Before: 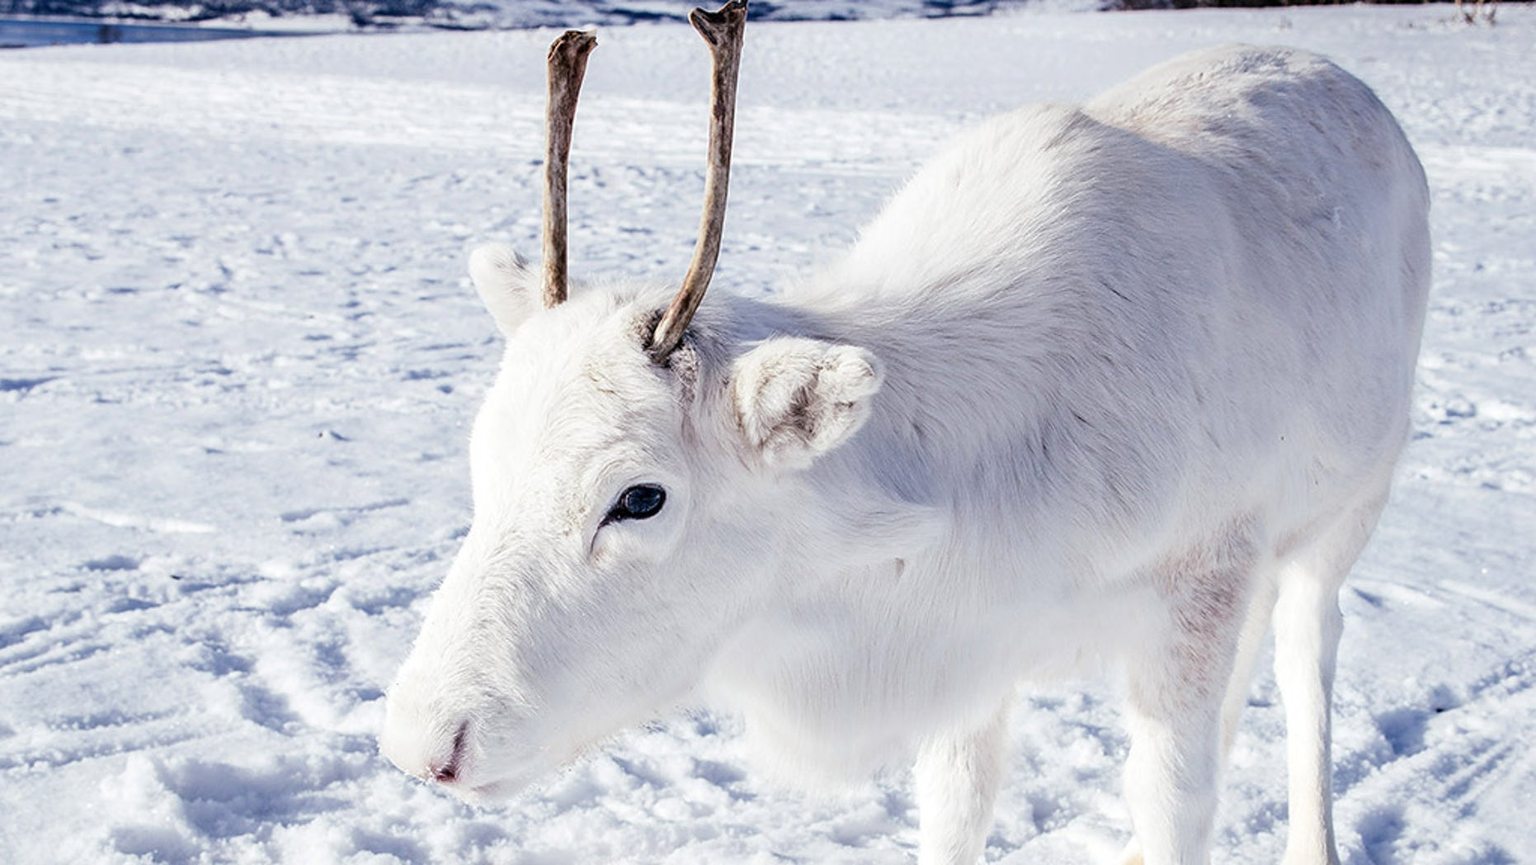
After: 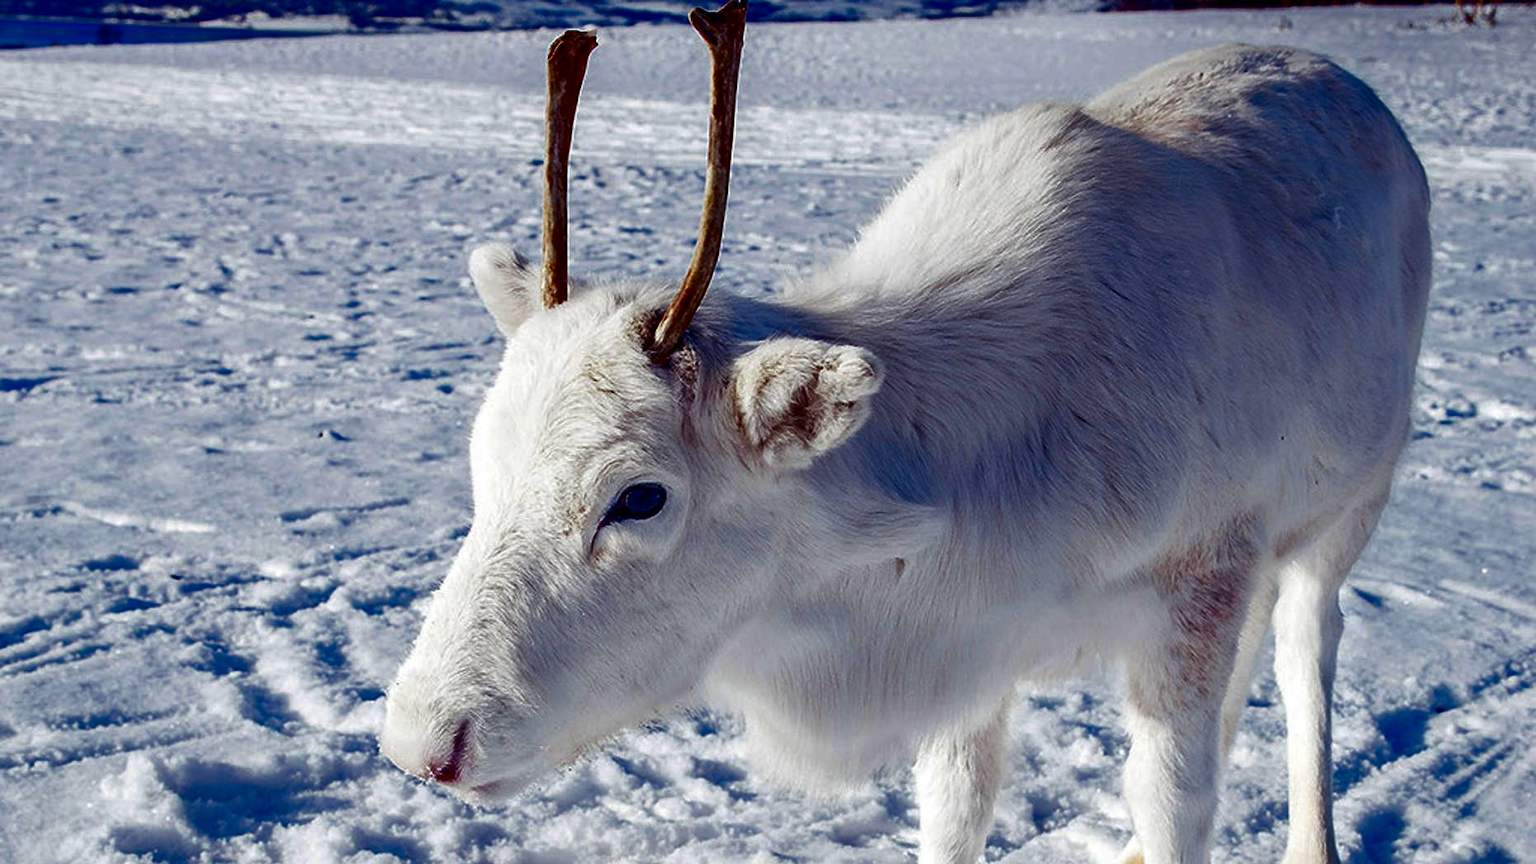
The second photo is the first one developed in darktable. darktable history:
contrast brightness saturation: brightness -0.987, saturation 0.993
